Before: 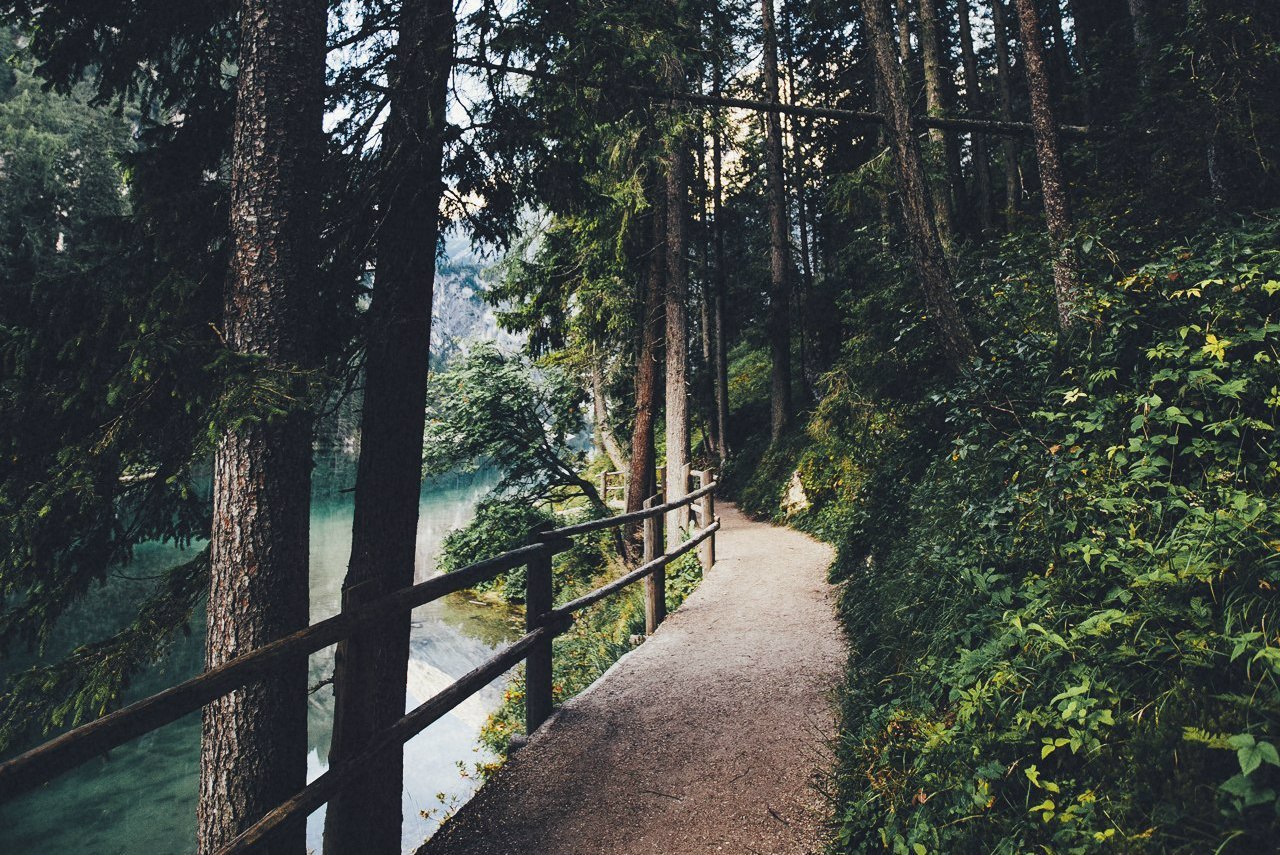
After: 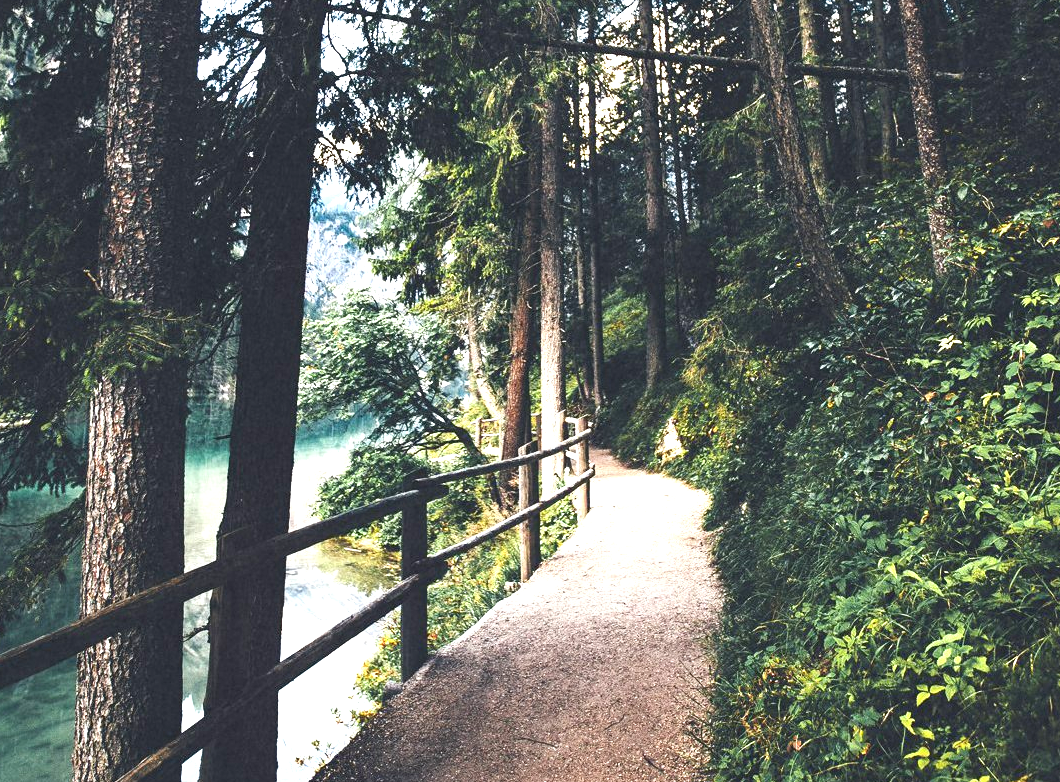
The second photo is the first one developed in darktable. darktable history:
exposure: exposure 1.16 EV, compensate exposure bias true, compensate highlight preservation false
crop: left 9.807%, top 6.259%, right 7.334%, bottom 2.177%
